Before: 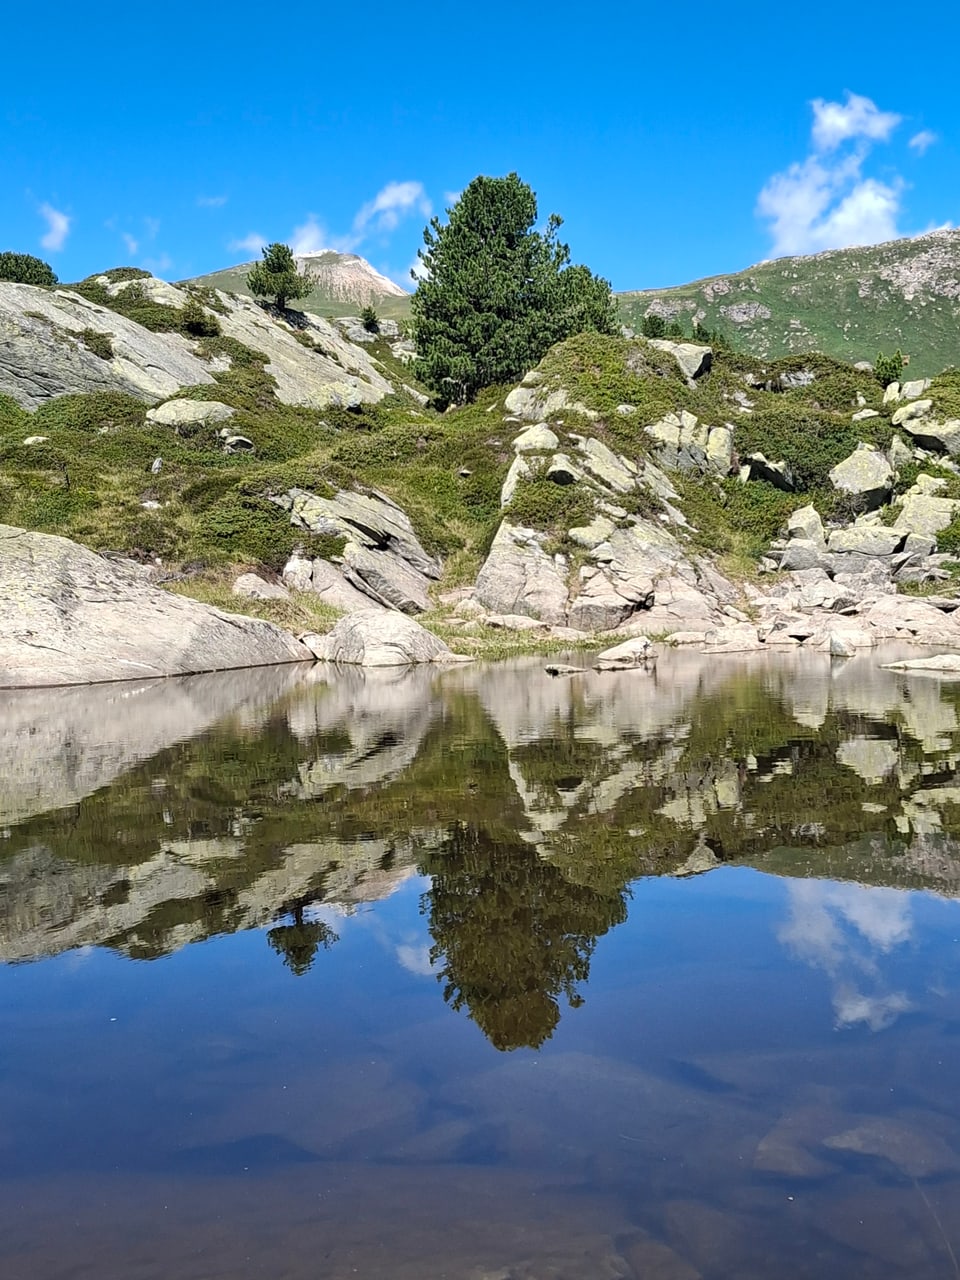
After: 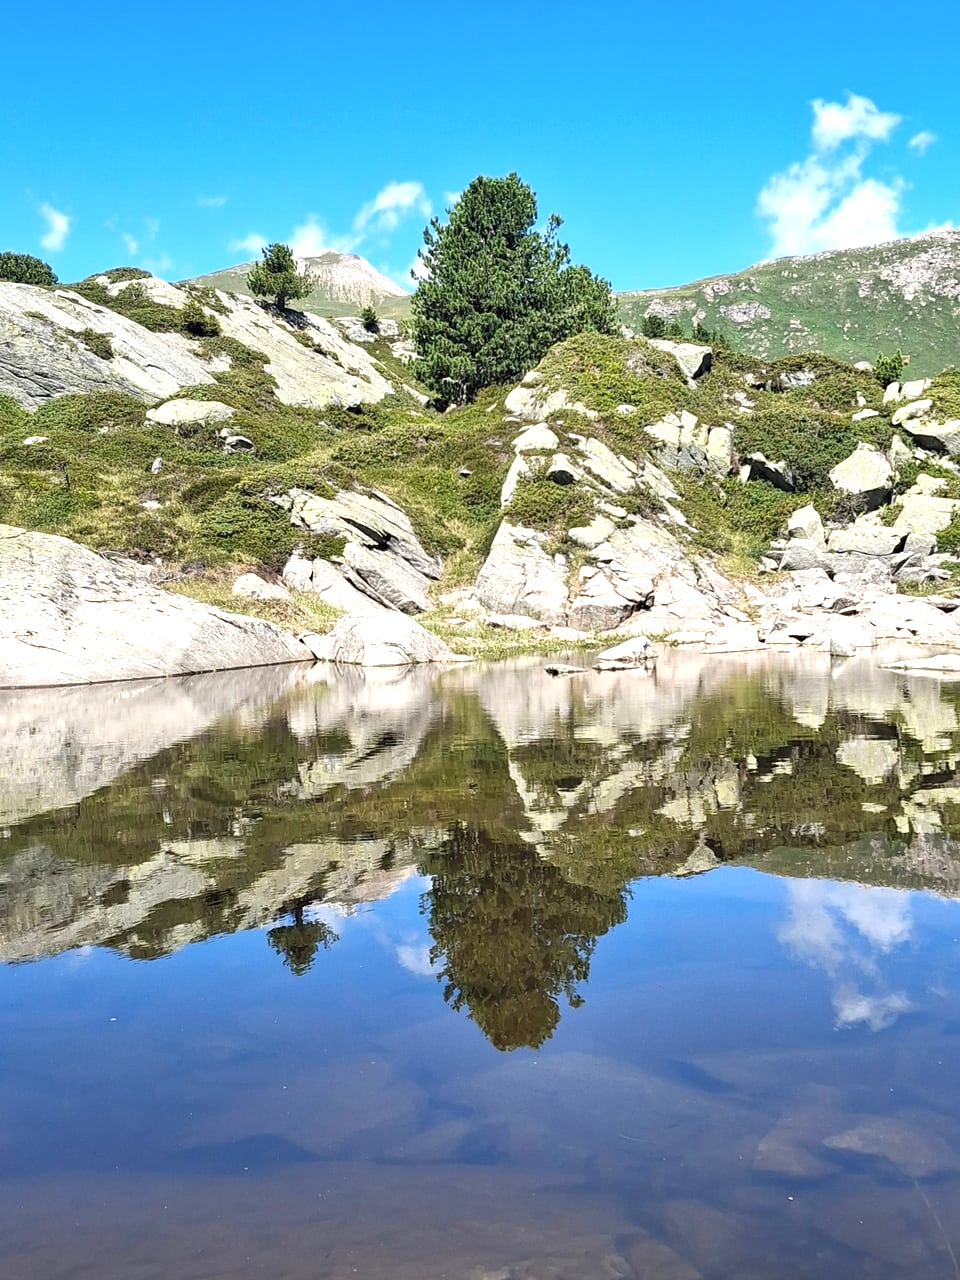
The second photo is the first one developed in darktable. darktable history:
contrast brightness saturation: saturation -0.05
levels: levels [0, 0.499, 1]
exposure: black level correction 0, exposure 0.7 EV, compensate exposure bias true, compensate highlight preservation false
